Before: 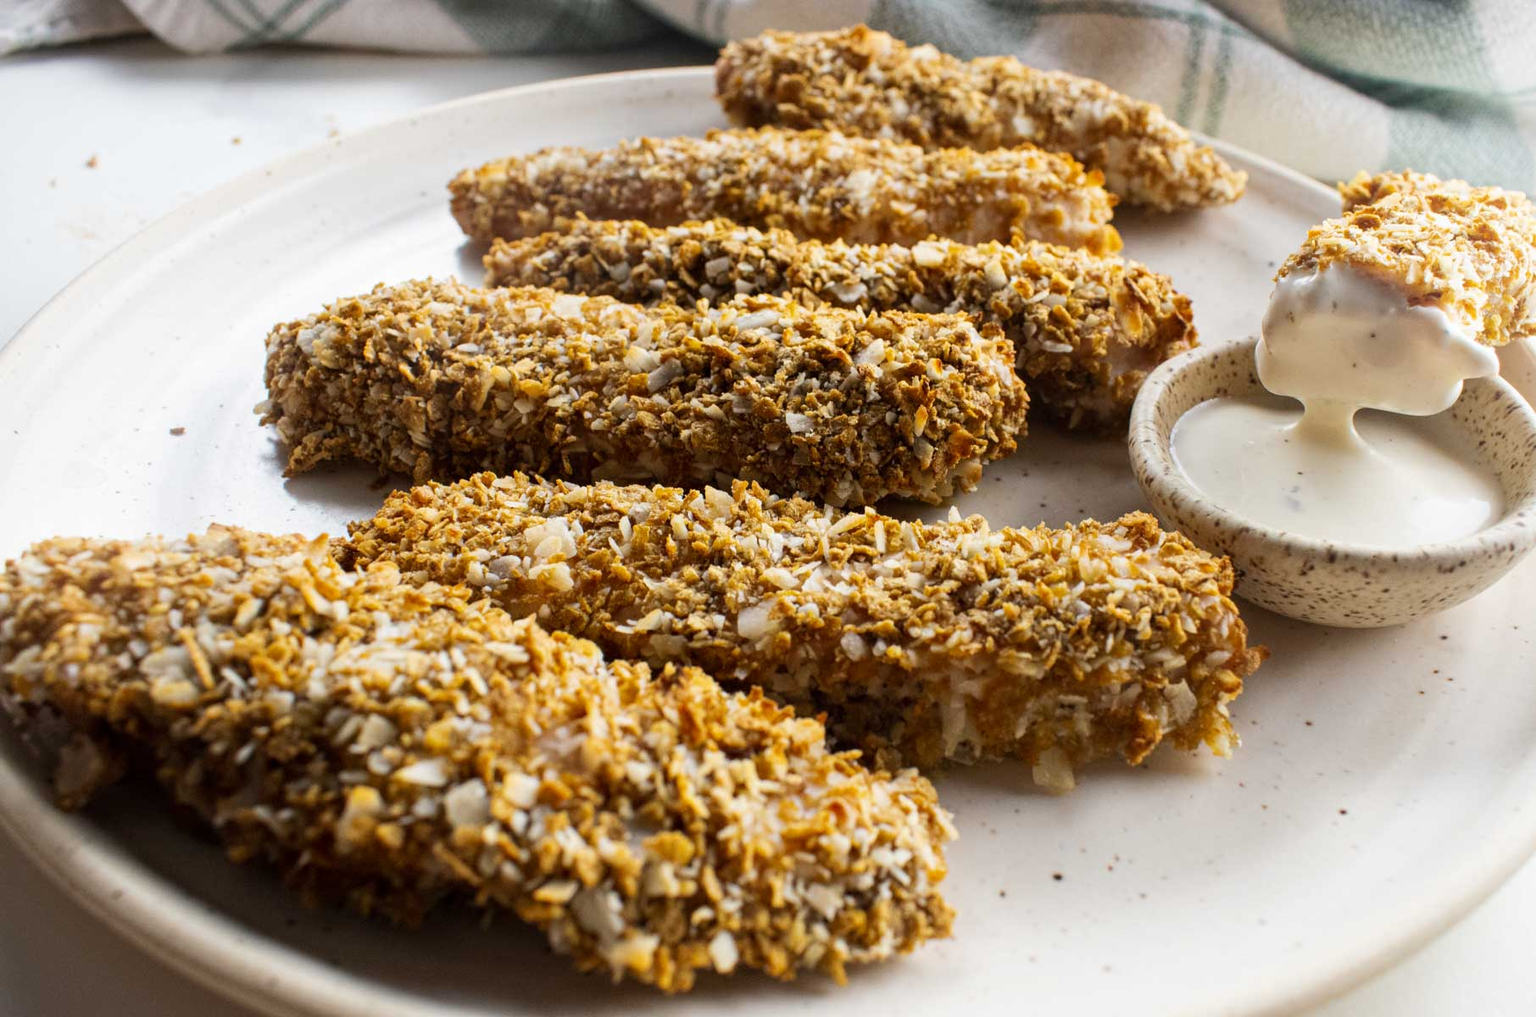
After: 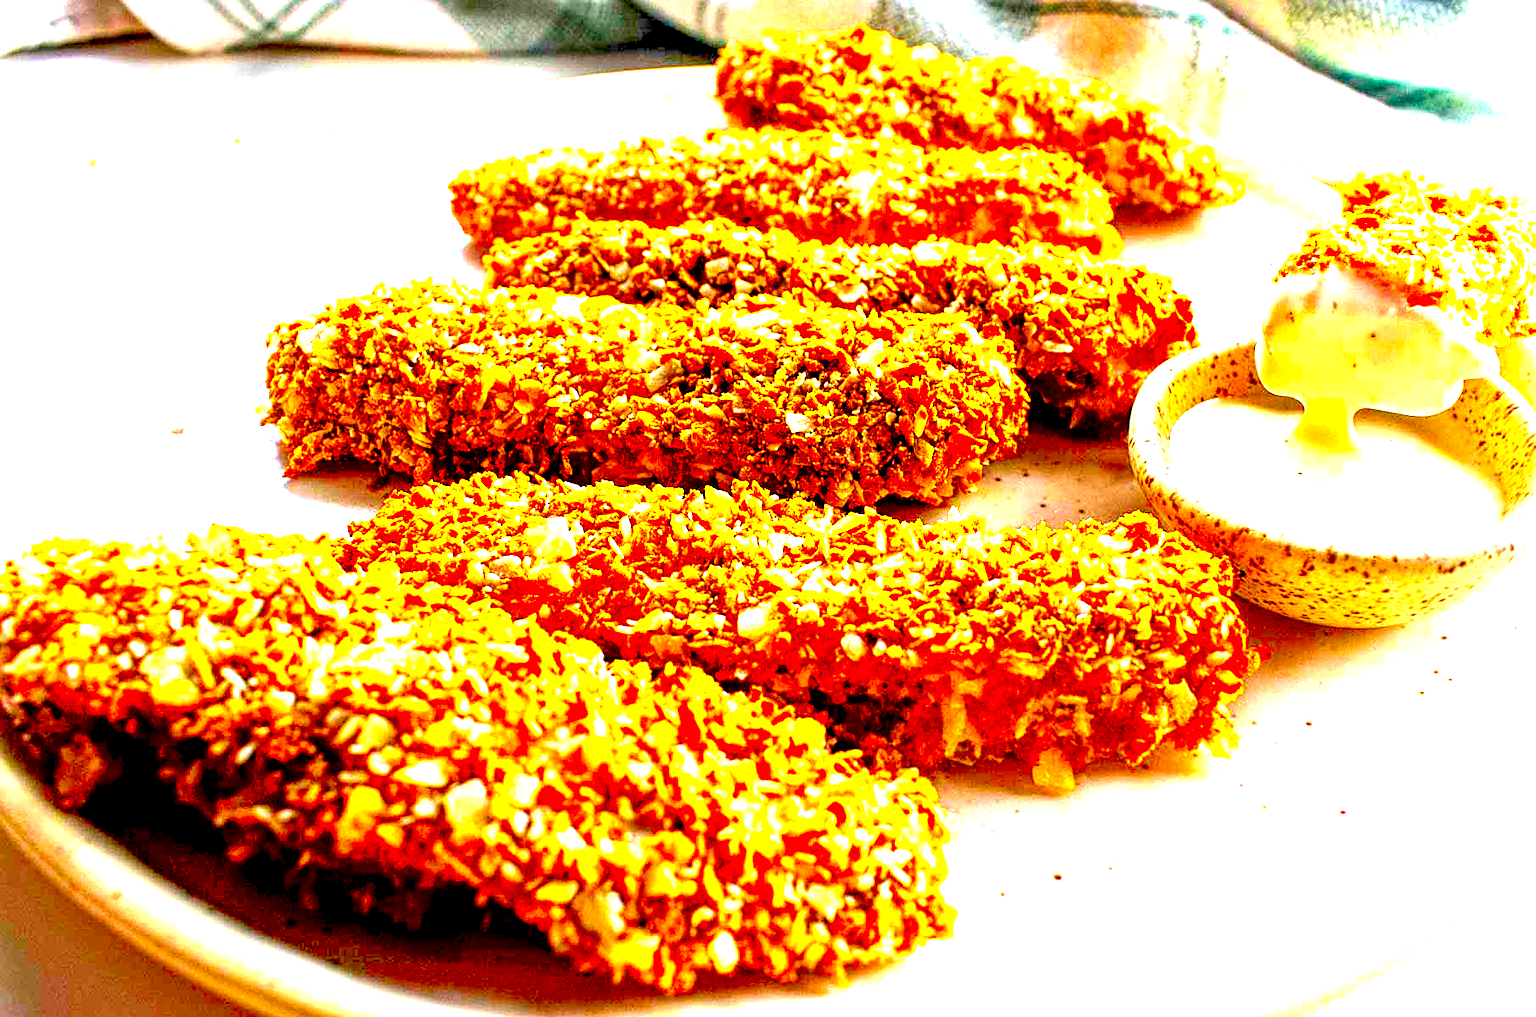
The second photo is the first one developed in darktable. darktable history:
local contrast: highlights 79%, shadows 56%, detail 175%, midtone range 0.428
exposure: black level correction 0.016, exposure 1.774 EV, compensate highlight preservation false
color correction: saturation 3
sharpen: on, module defaults
